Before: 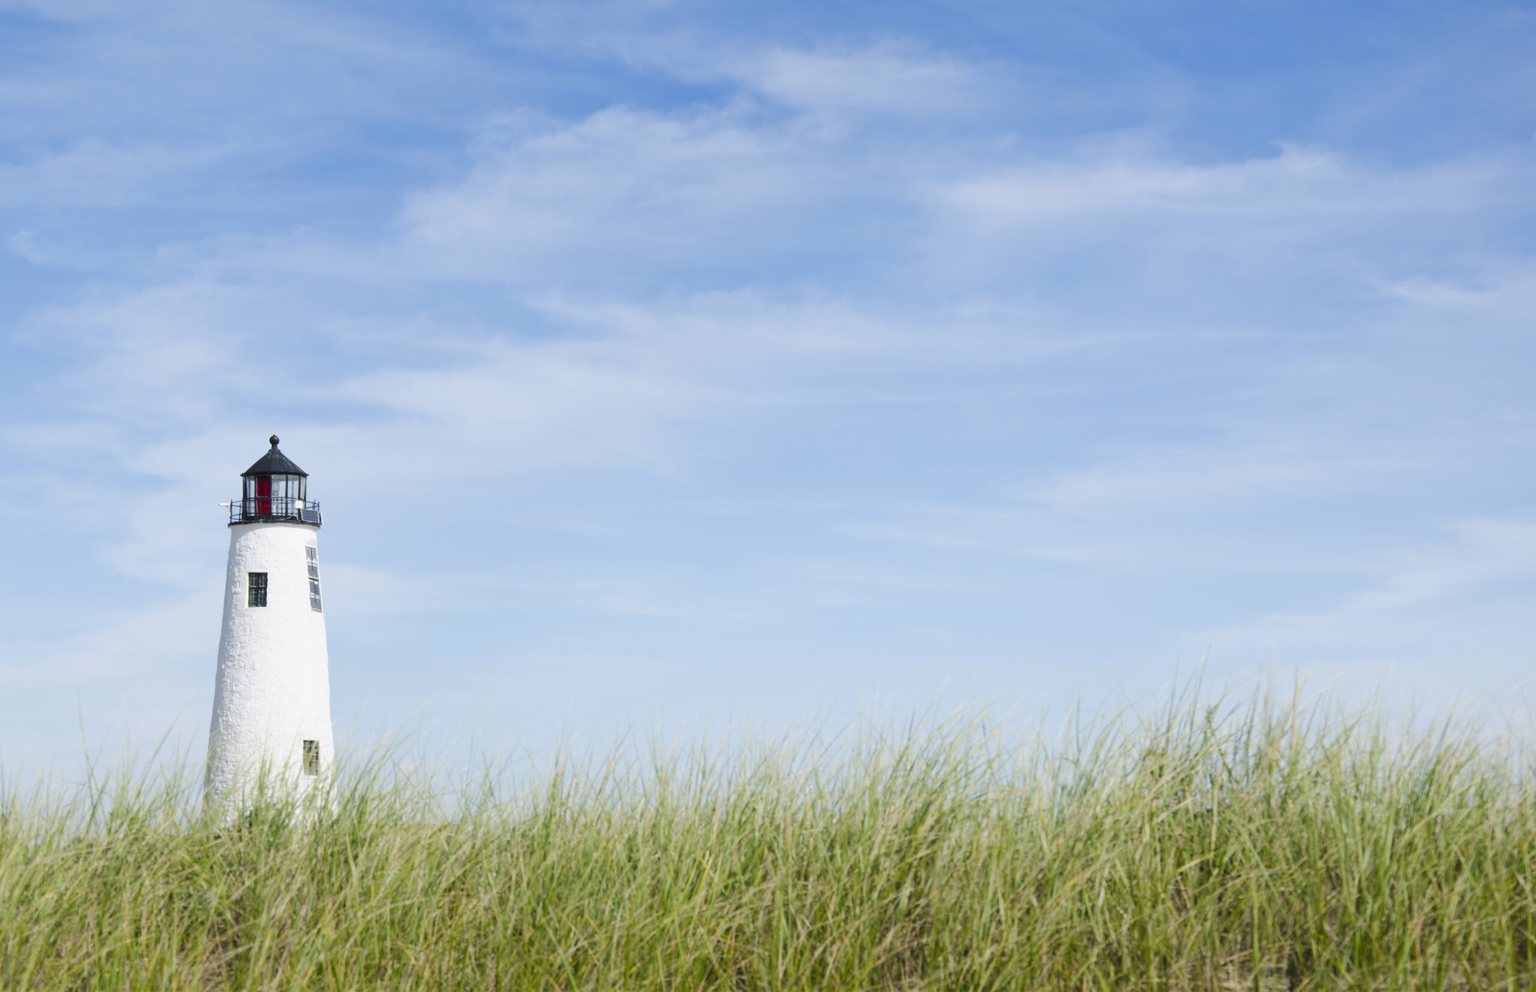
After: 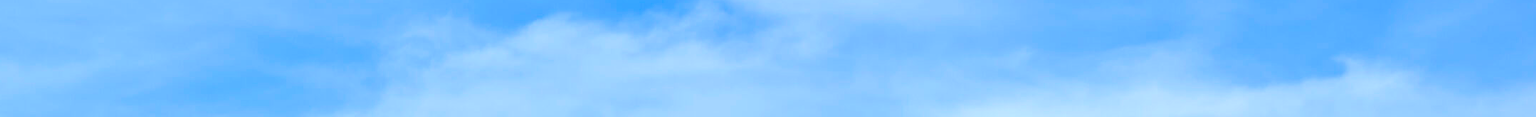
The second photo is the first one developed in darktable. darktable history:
color calibration: x 0.372, y 0.386, temperature 4283.97 K
tone equalizer: -8 EV -0.417 EV, -7 EV -0.389 EV, -6 EV -0.333 EV, -5 EV -0.222 EV, -3 EV 0.222 EV, -2 EV 0.333 EV, -1 EV 0.389 EV, +0 EV 0.417 EV, edges refinement/feathering 500, mask exposure compensation -1.57 EV, preserve details no
crop and rotate: left 9.644%, top 9.491%, right 6.021%, bottom 80.509%
